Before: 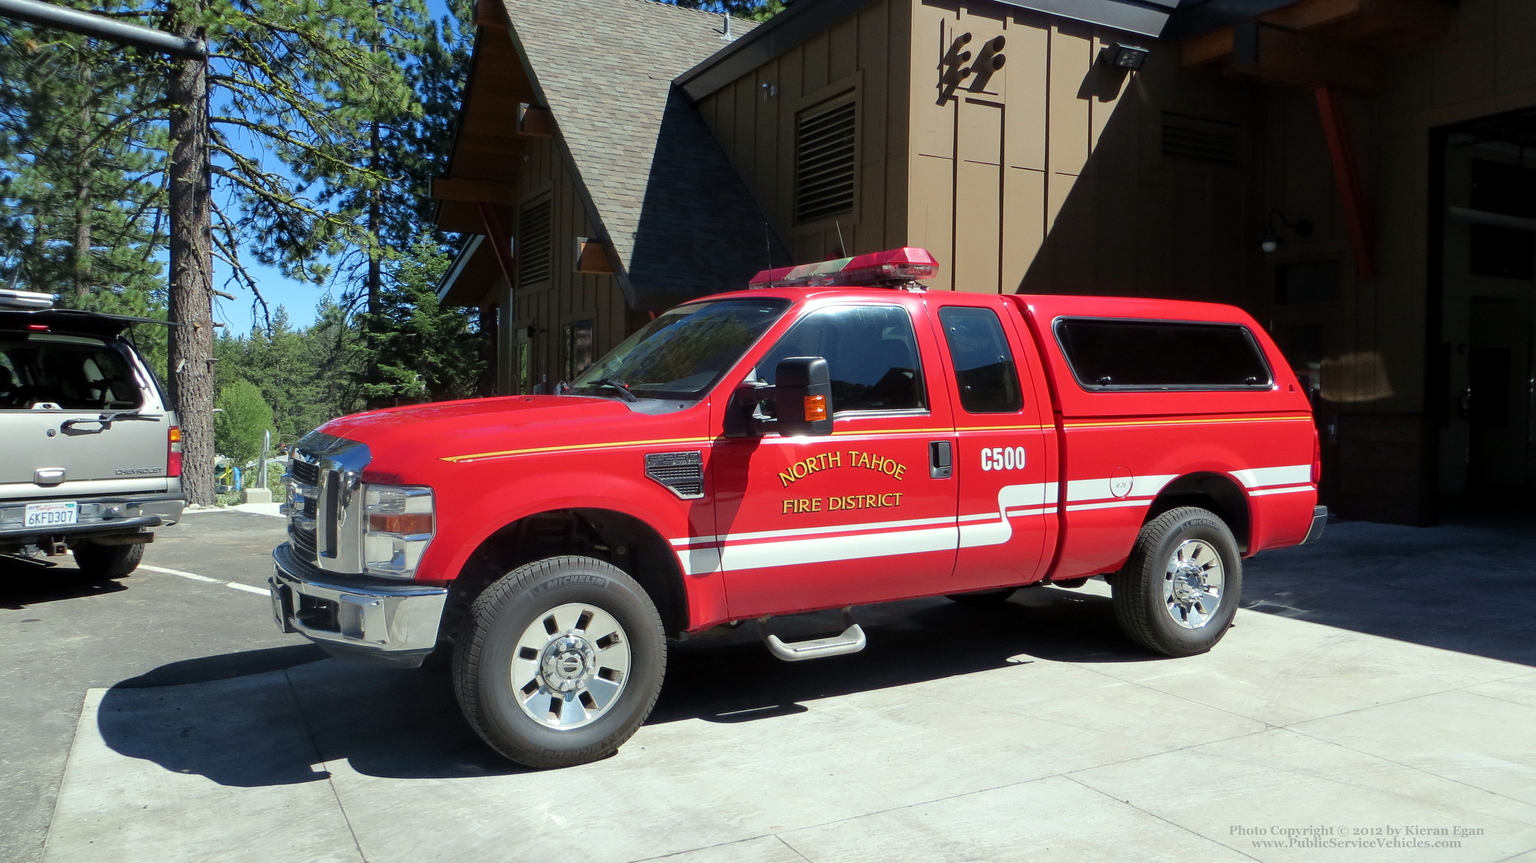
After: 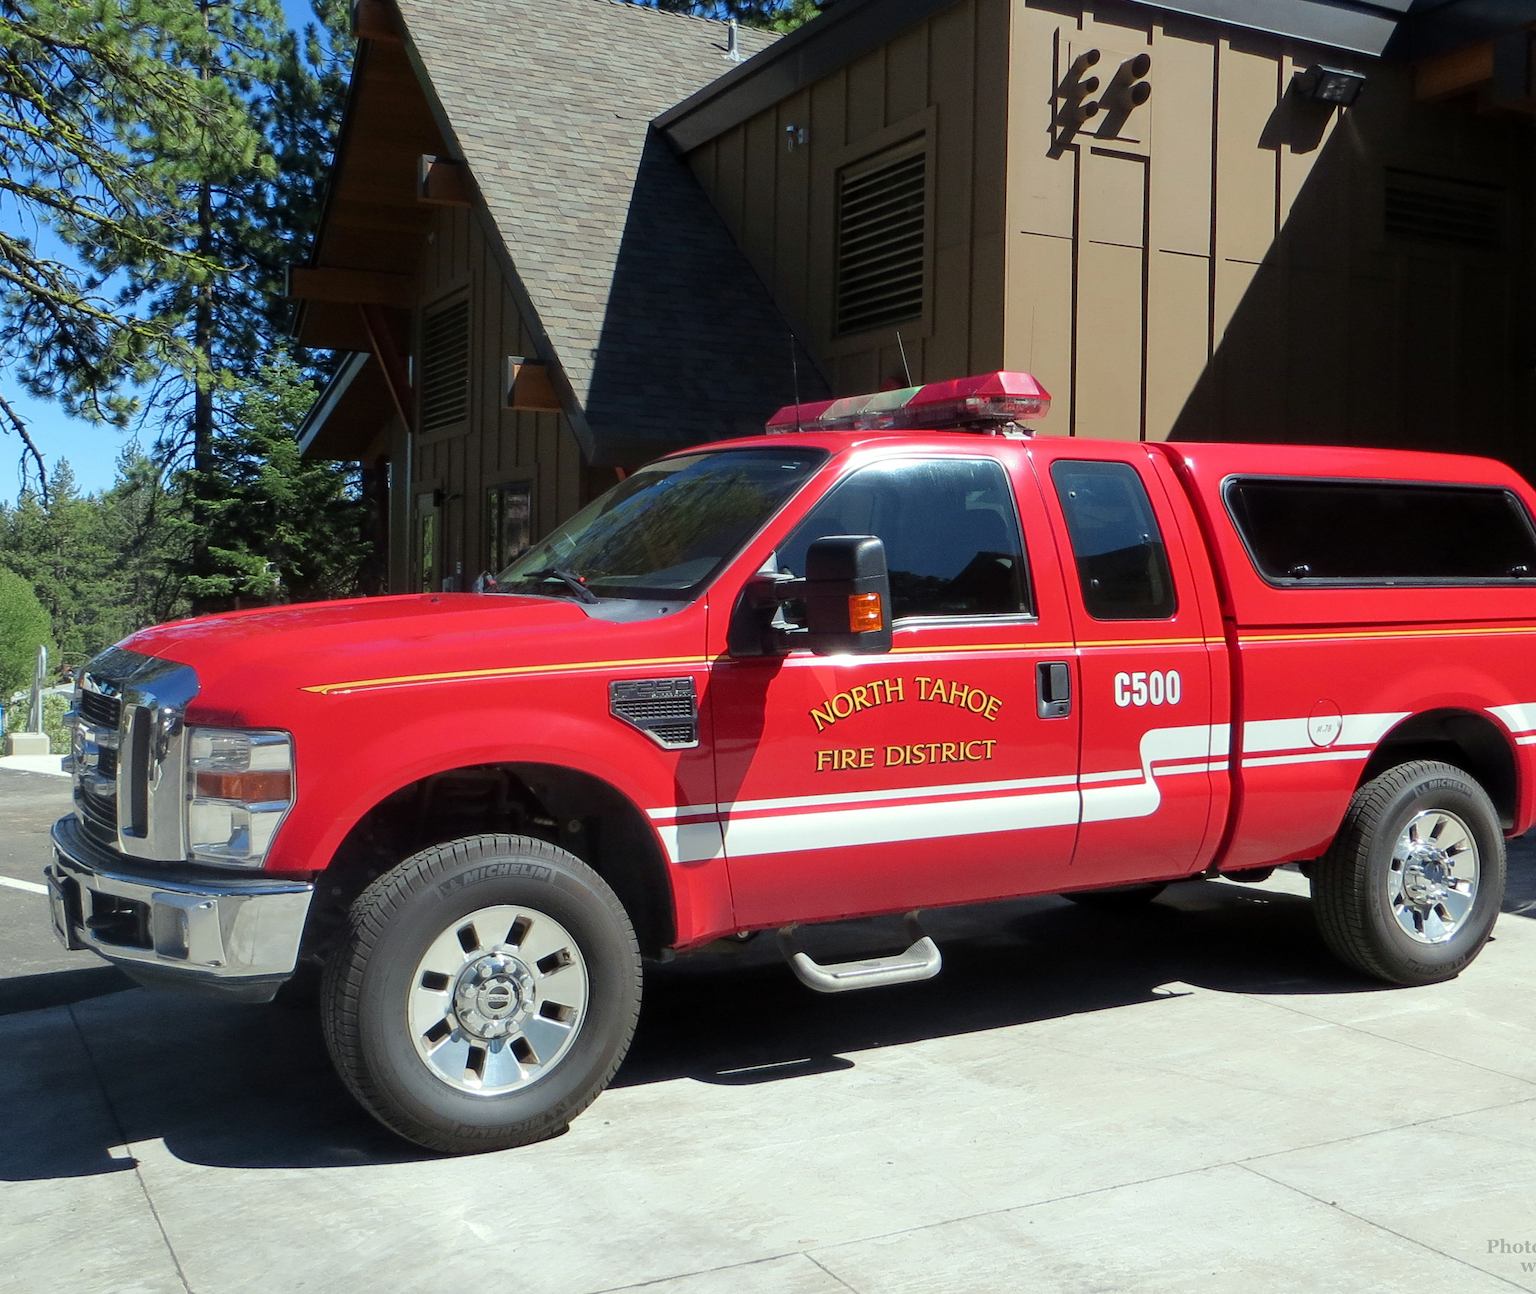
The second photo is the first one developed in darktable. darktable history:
crop and rotate: left 15.551%, right 17.805%
